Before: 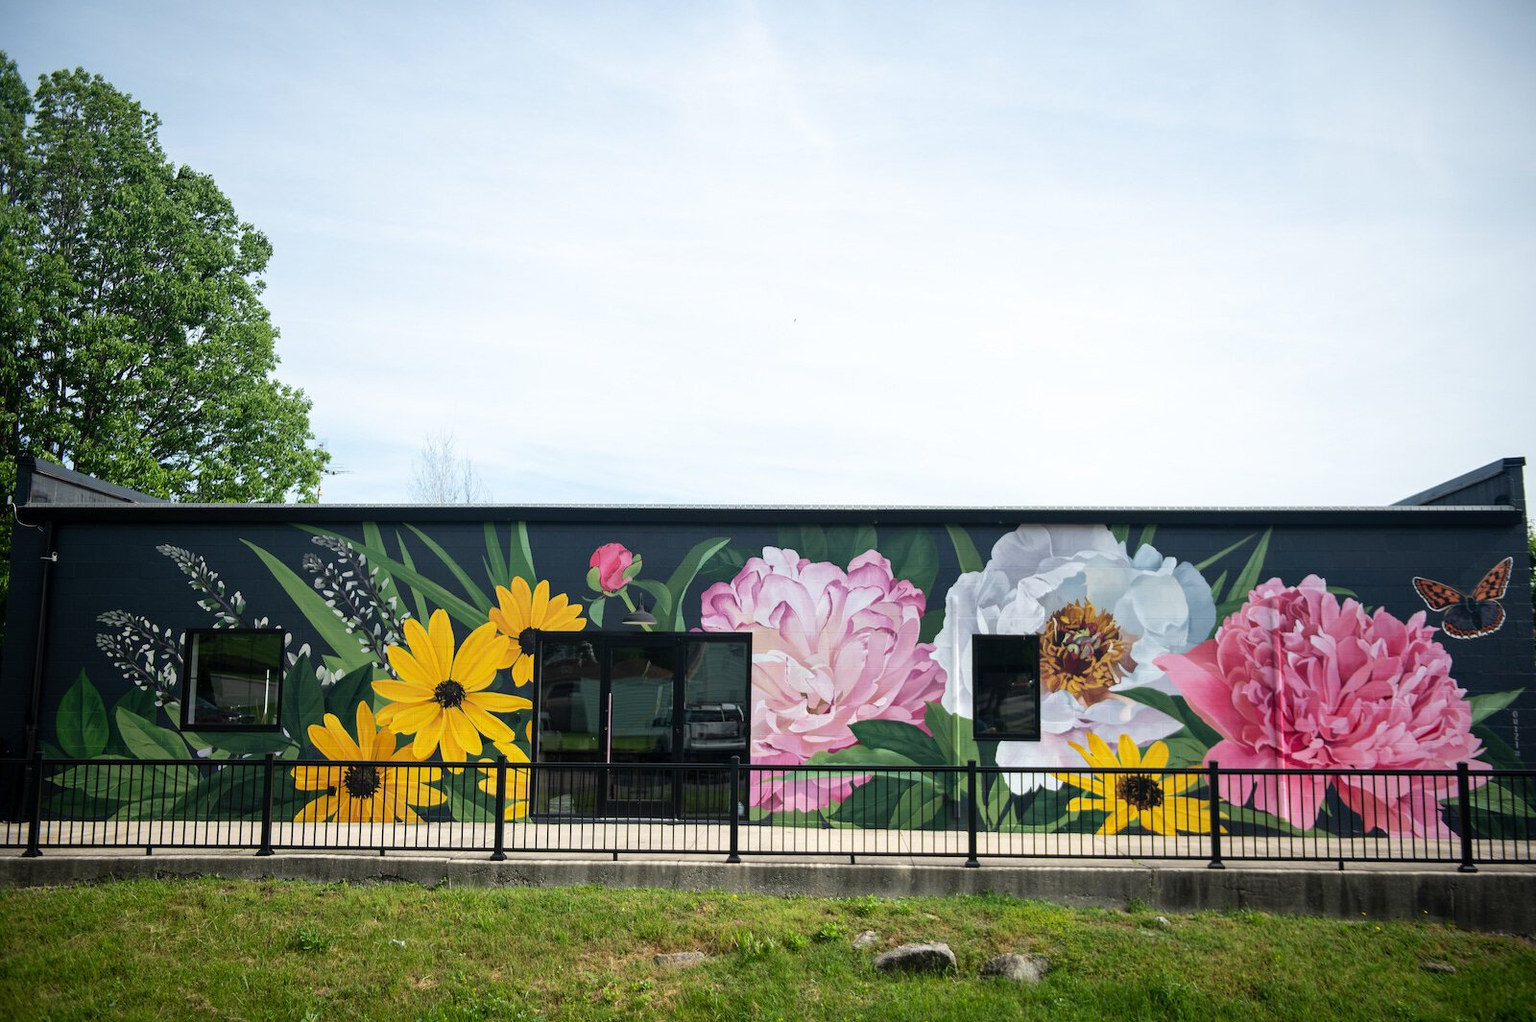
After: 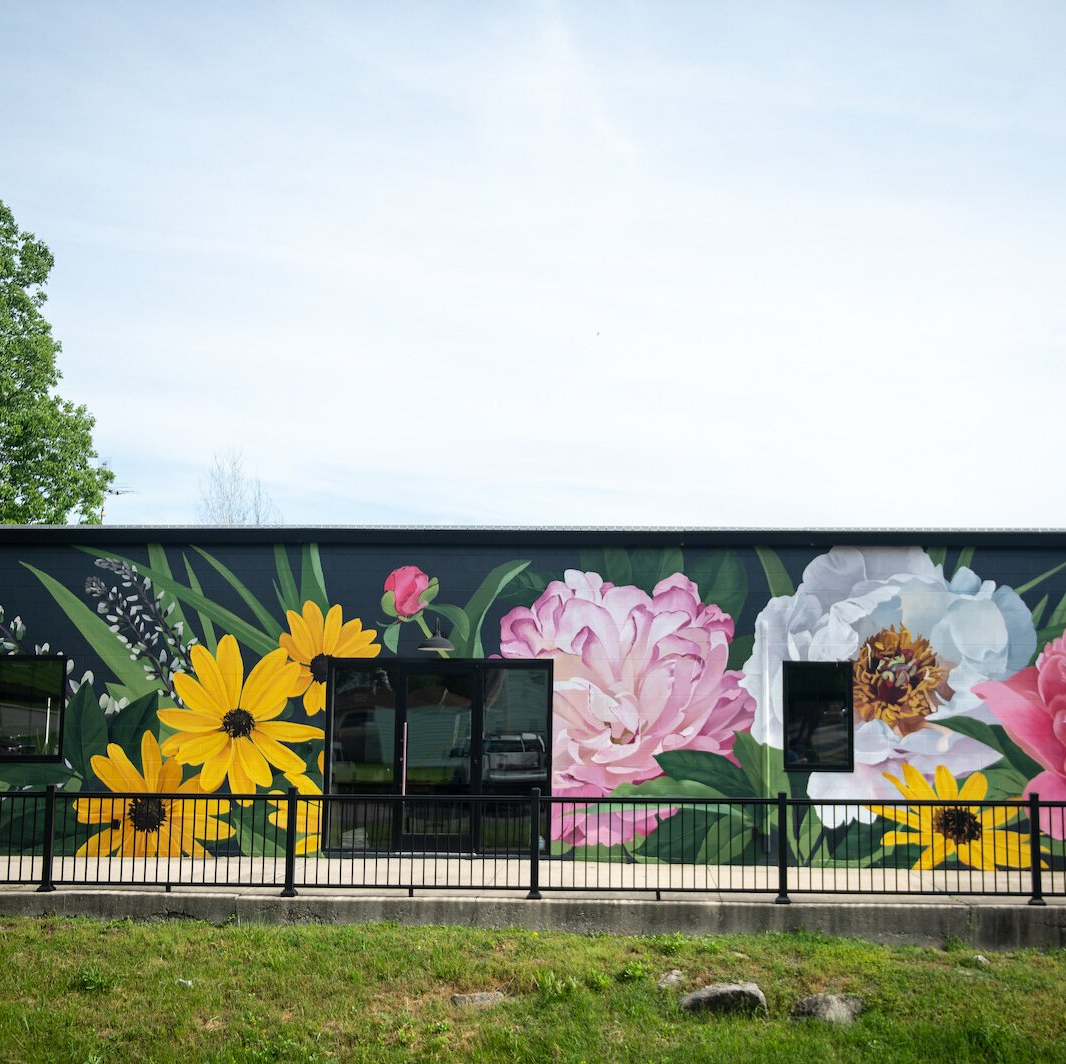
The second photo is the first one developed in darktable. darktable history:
crop and rotate: left 14.392%, right 18.946%
